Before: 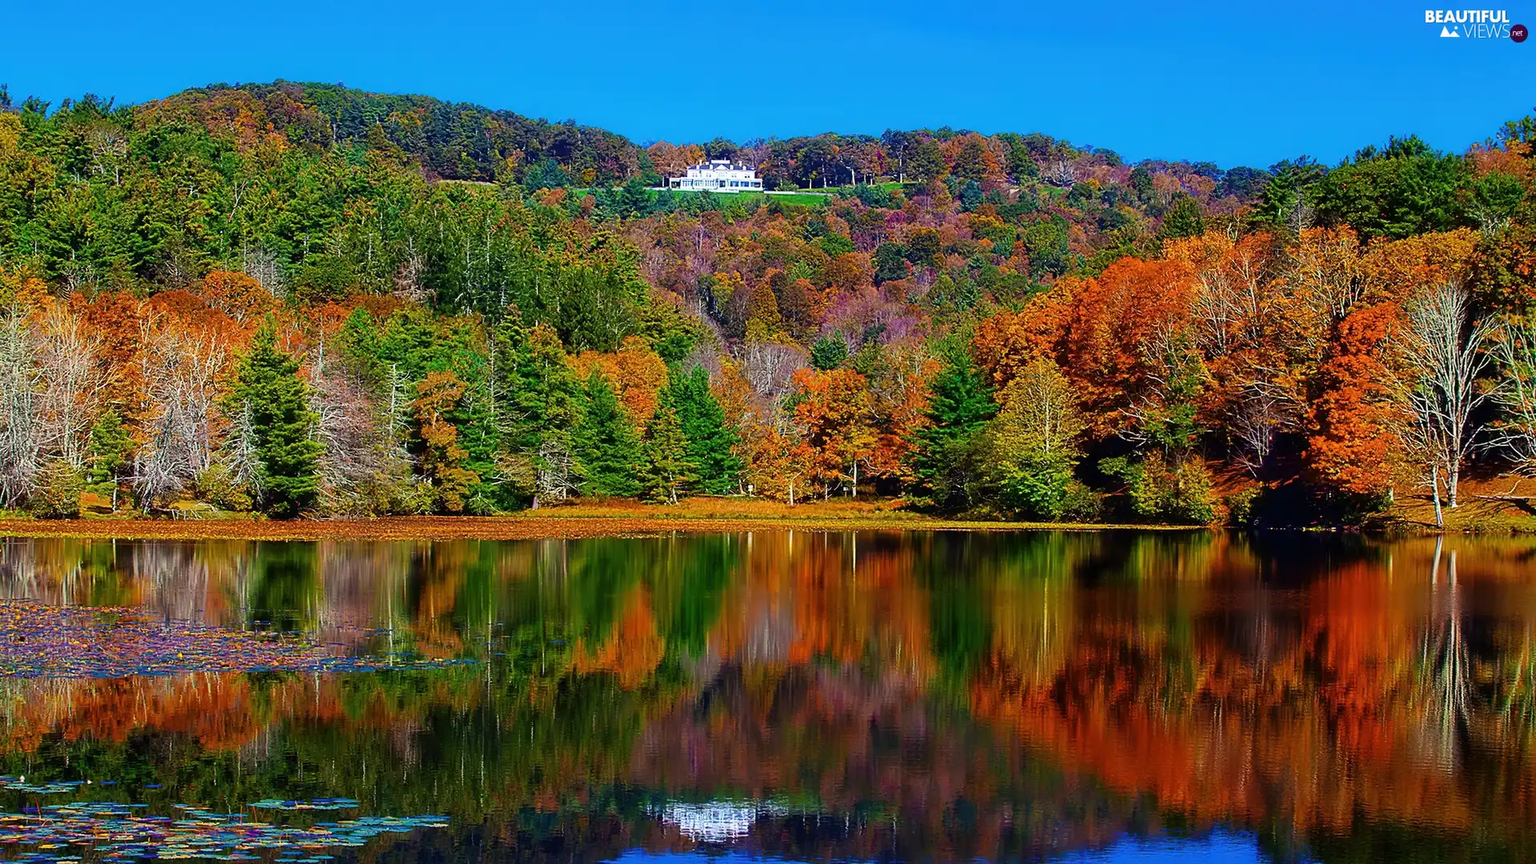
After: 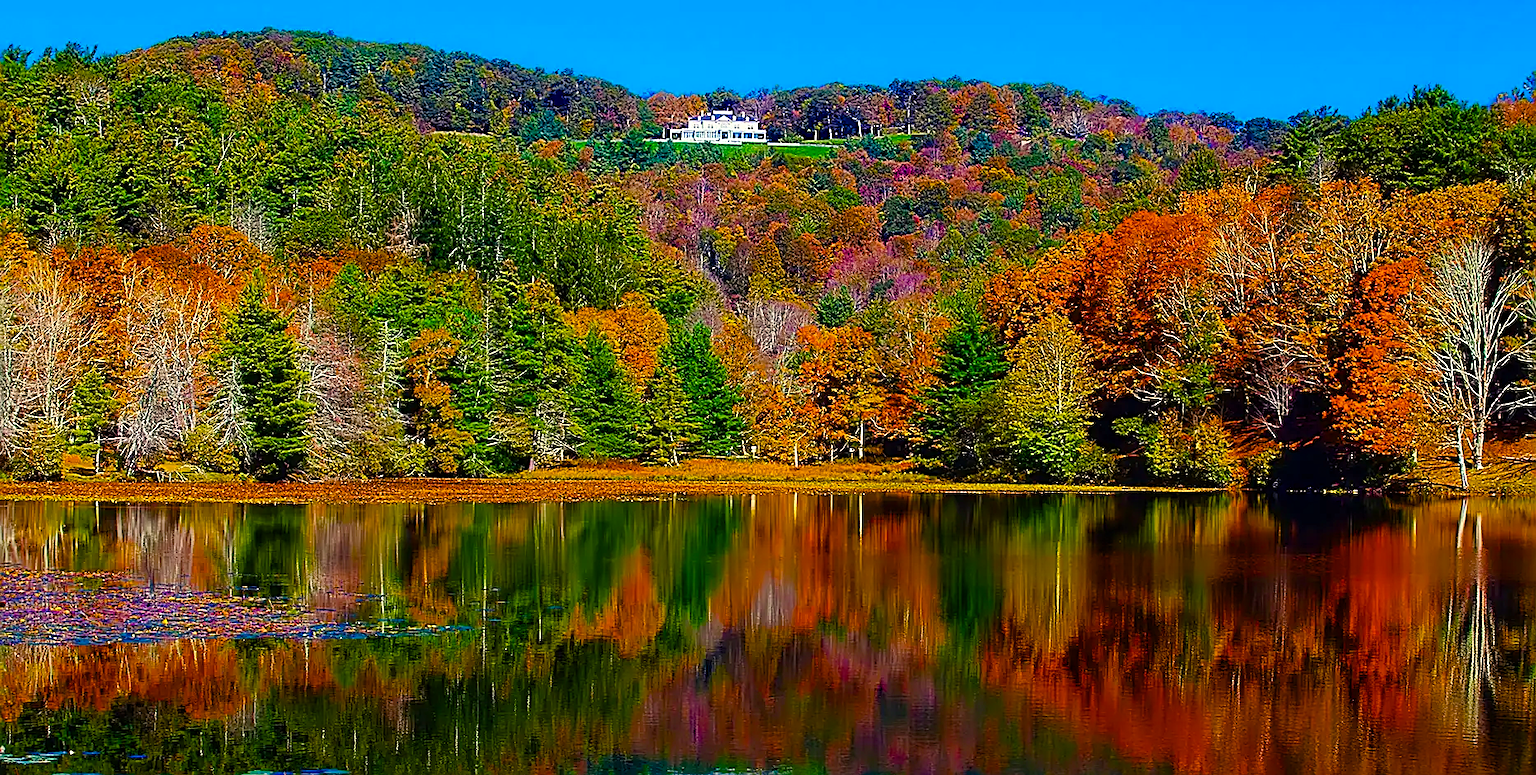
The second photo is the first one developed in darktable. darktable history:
sharpen: amount 0.742
crop: left 1.353%, top 6.147%, right 1.673%, bottom 6.756%
color balance rgb: highlights gain › chroma 3.095%, highlights gain › hue 77.62°, linear chroma grading › global chroma 20.615%, perceptual saturation grading › global saturation 27.239%, perceptual saturation grading › highlights -28.701%, perceptual saturation grading › mid-tones 15.364%, perceptual saturation grading › shadows 33.429%
